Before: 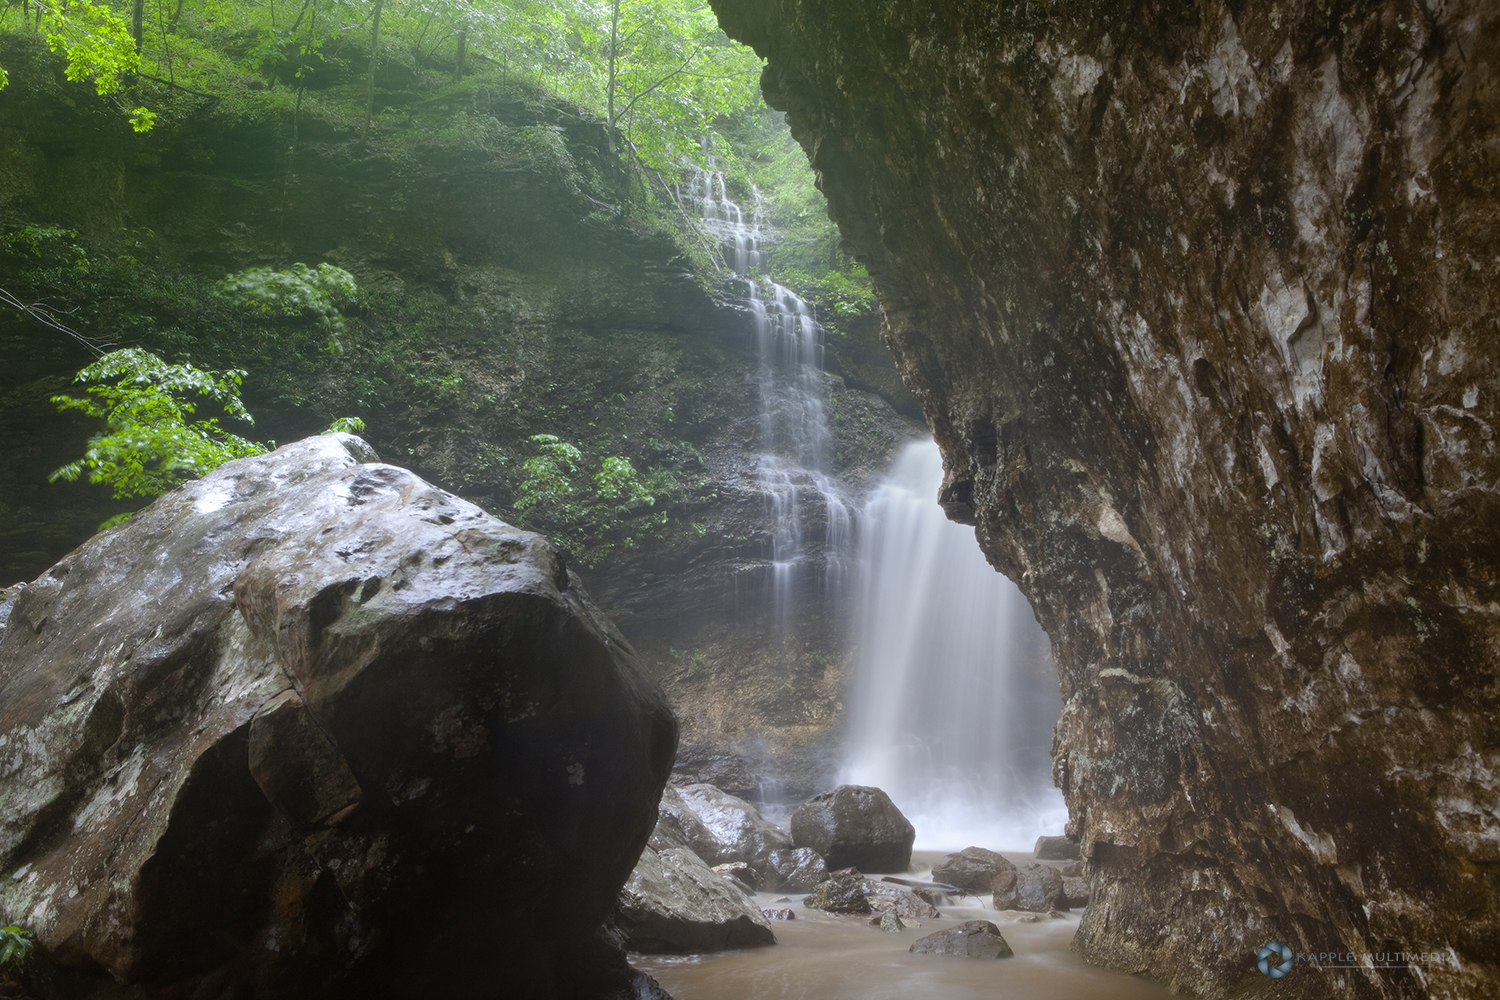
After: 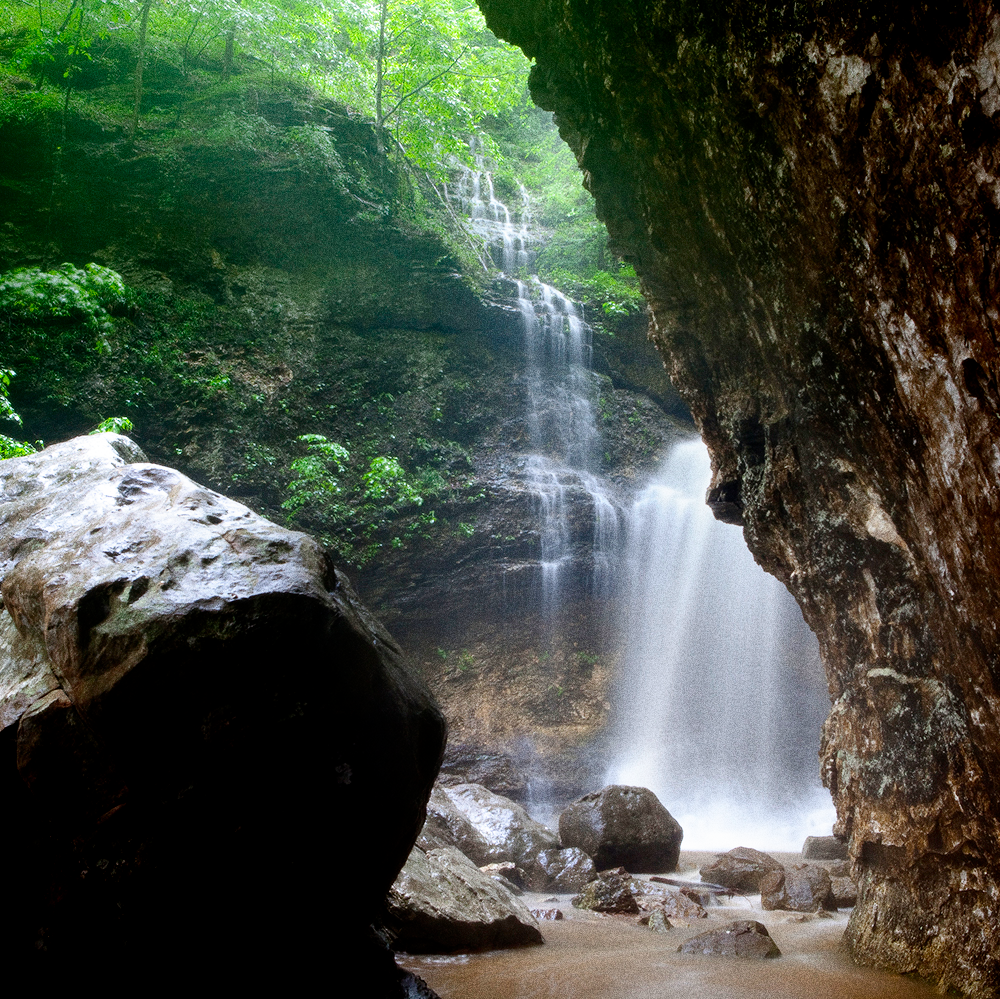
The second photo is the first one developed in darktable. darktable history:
crop and rotate: left 15.546%, right 17.787%
grain: strength 49.07%
filmic rgb: black relative exposure -5.5 EV, white relative exposure 2.5 EV, threshold 3 EV, target black luminance 0%, hardness 4.51, latitude 67.35%, contrast 1.453, shadows ↔ highlights balance -3.52%, preserve chrominance no, color science v4 (2020), contrast in shadows soft, enable highlight reconstruction true
